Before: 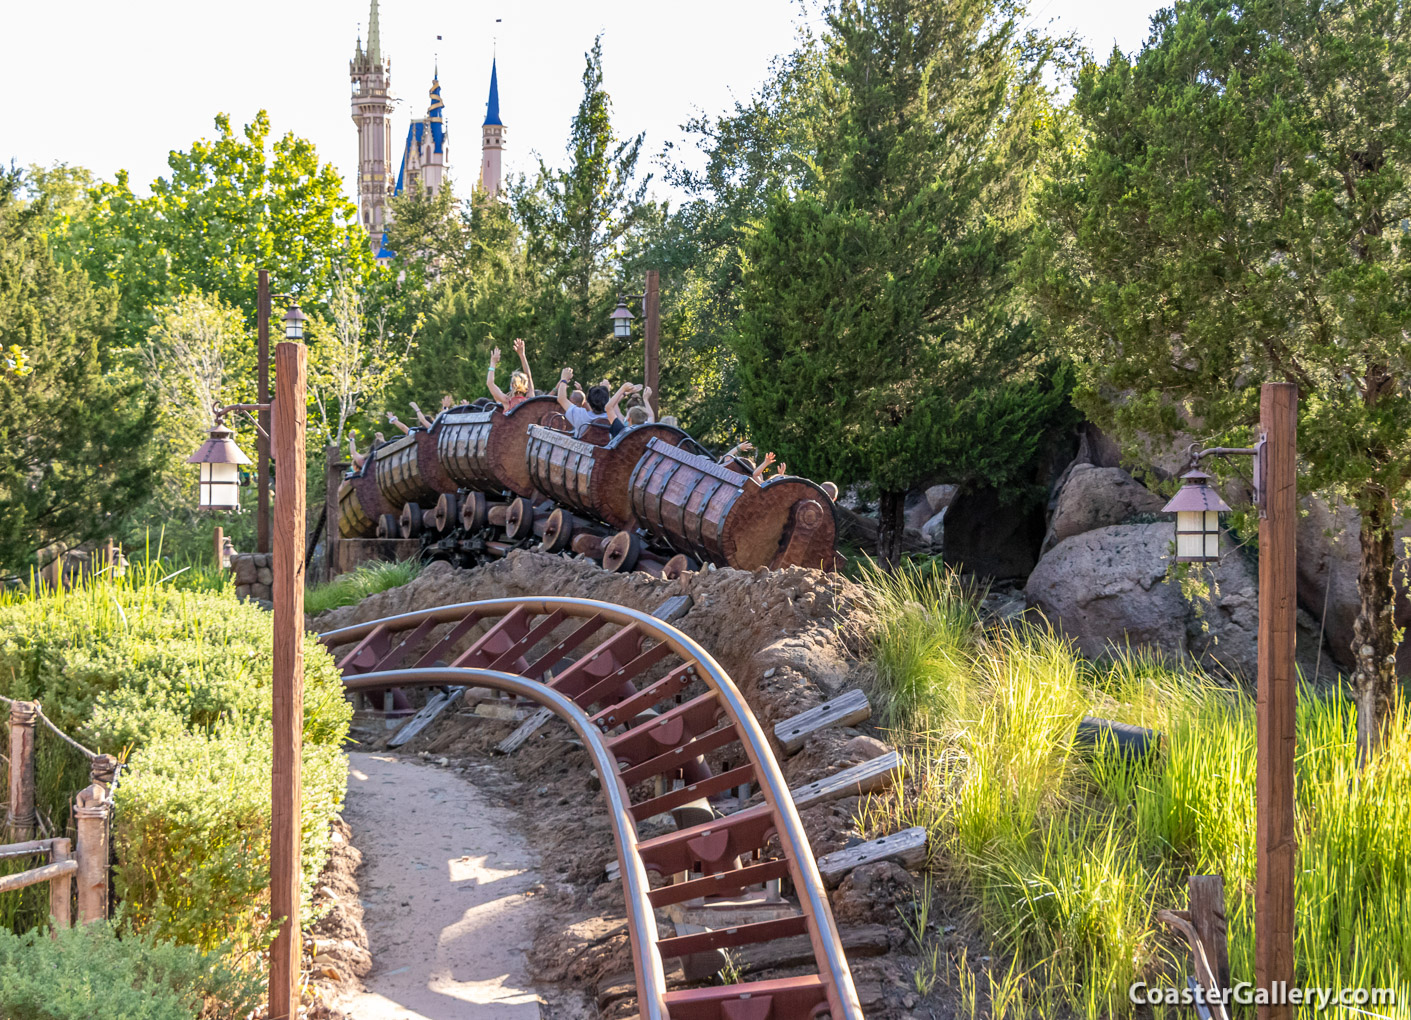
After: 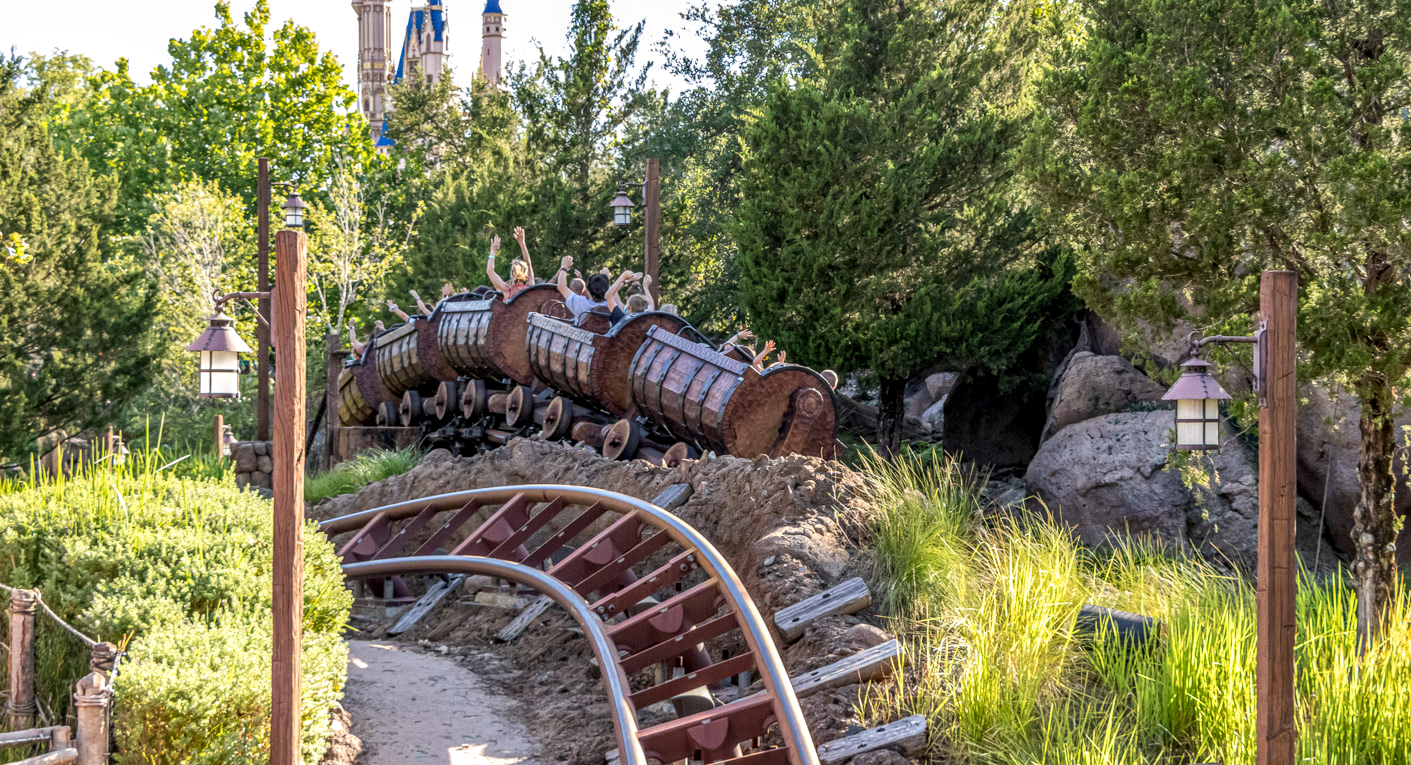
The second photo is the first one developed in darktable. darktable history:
tone equalizer: edges refinement/feathering 500, mask exposure compensation -1.57 EV, preserve details no
crop: top 11.041%, bottom 13.893%
exposure: exposure -0.01 EV, compensate exposure bias true, compensate highlight preservation false
local contrast: detail 130%
